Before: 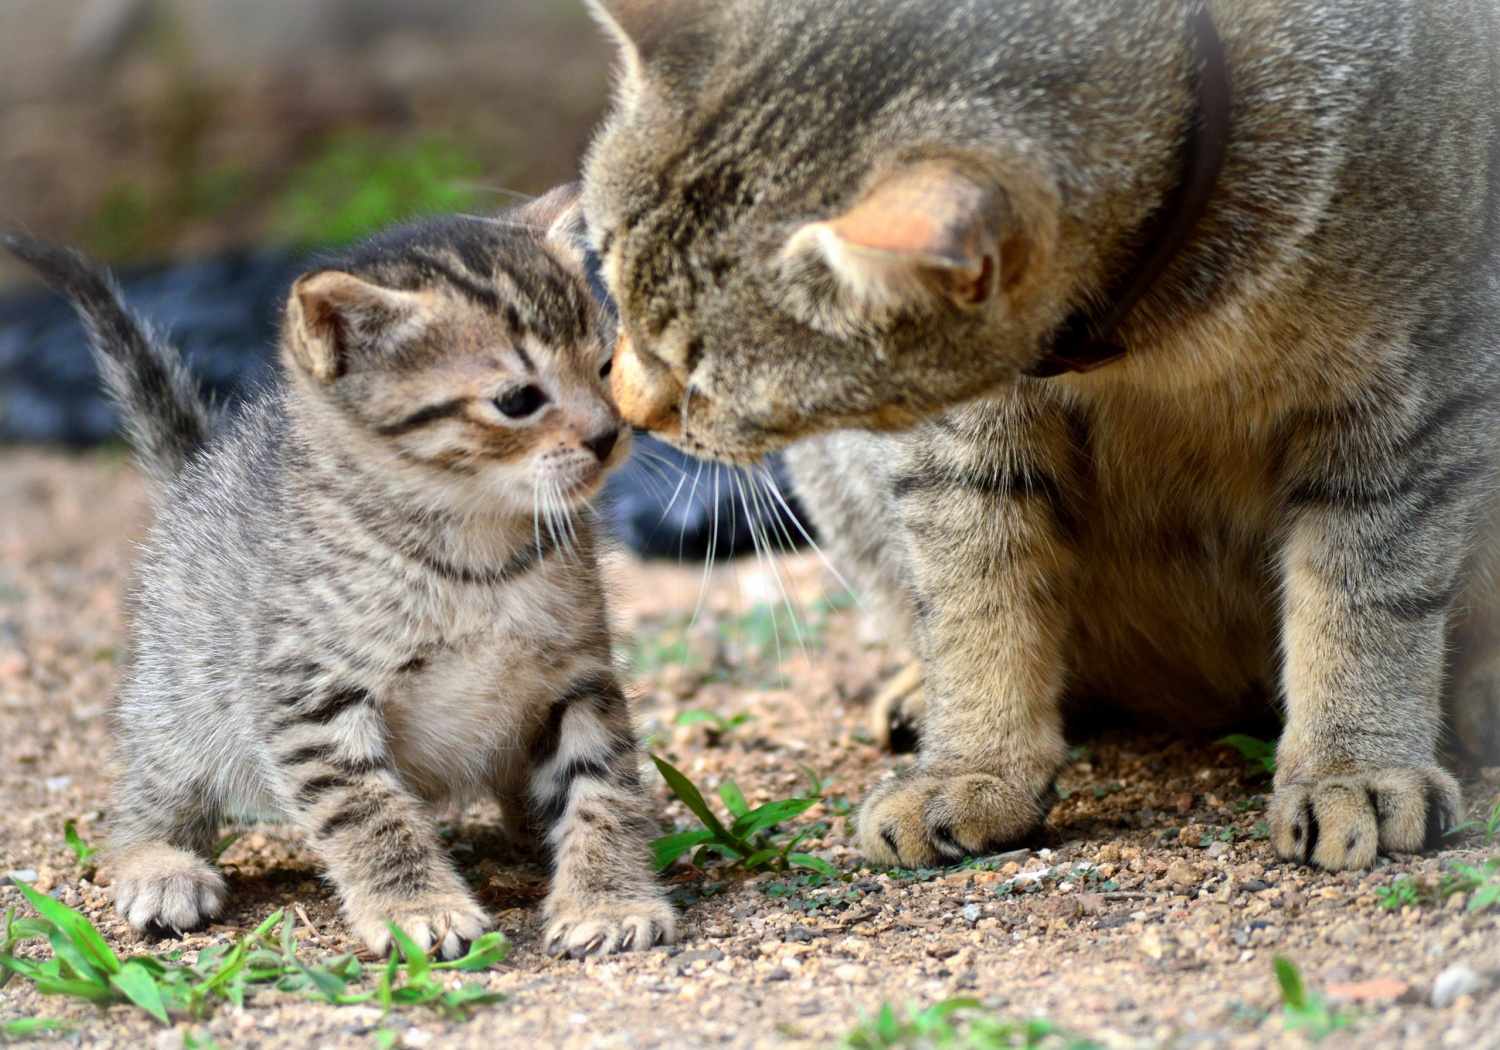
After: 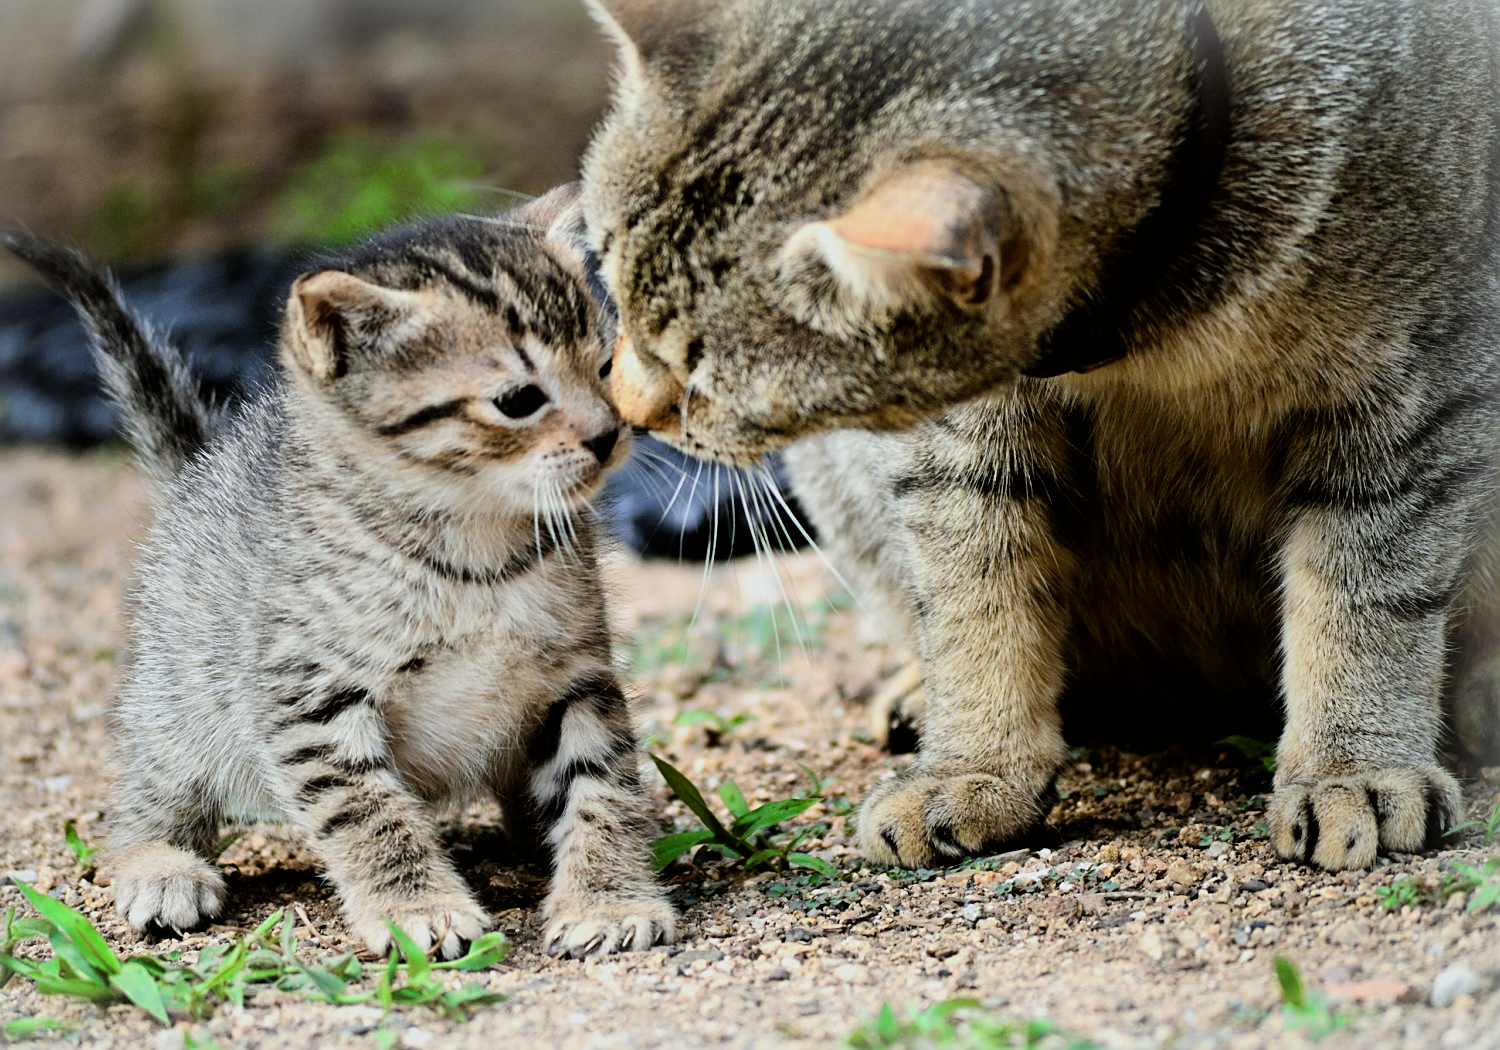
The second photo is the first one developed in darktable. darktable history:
color balance: lift [1.004, 1.002, 1.002, 0.998], gamma [1, 1.007, 1.002, 0.993], gain [1, 0.977, 1.013, 1.023], contrast -3.64%
sharpen: on, module defaults
filmic rgb: black relative exposure -5 EV, white relative exposure 3.5 EV, hardness 3.19, contrast 1.3, highlights saturation mix -50%
